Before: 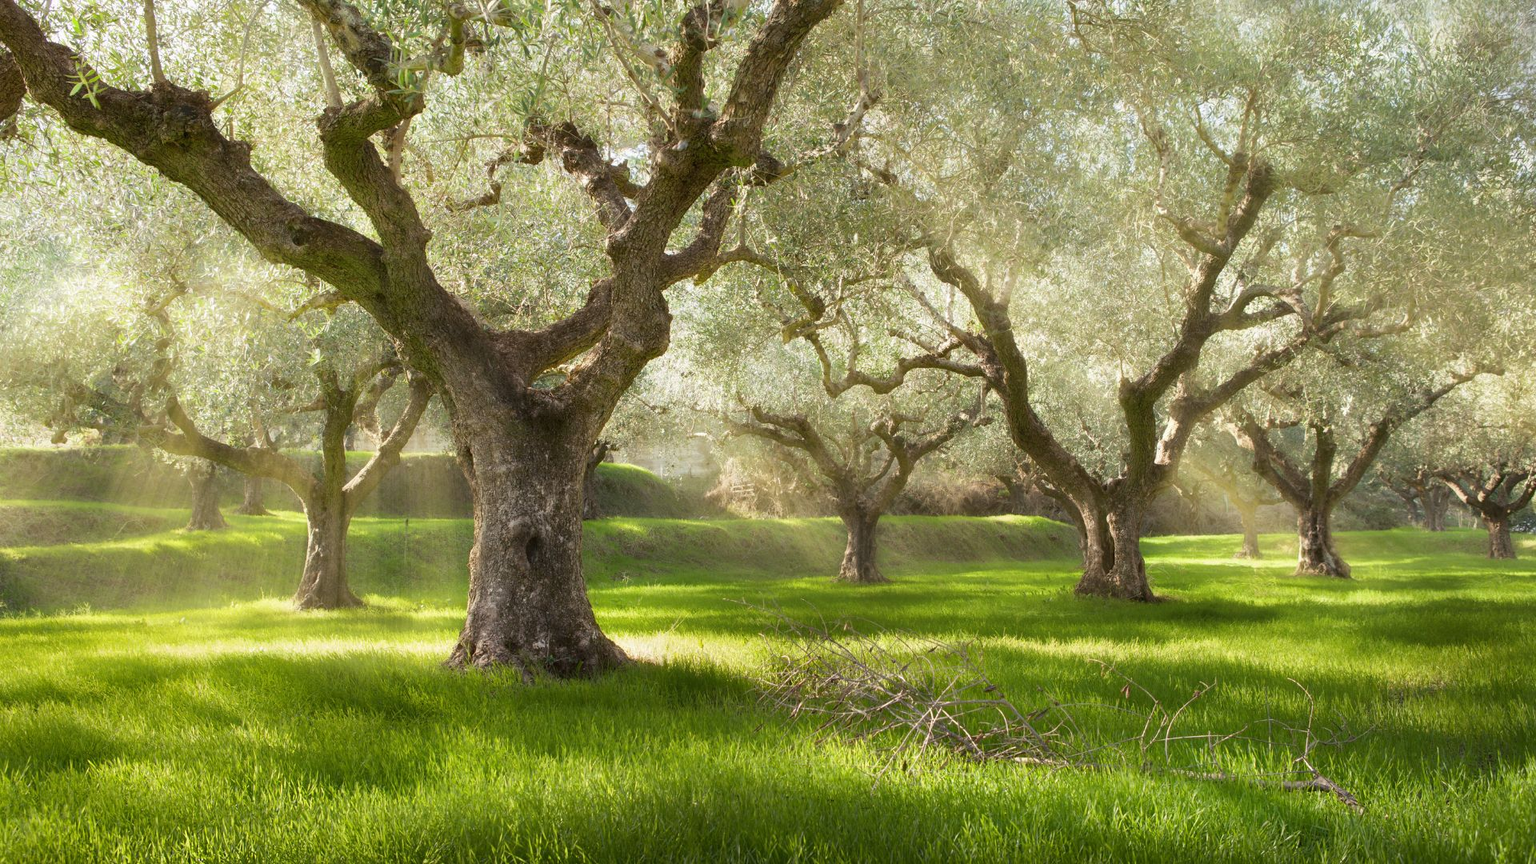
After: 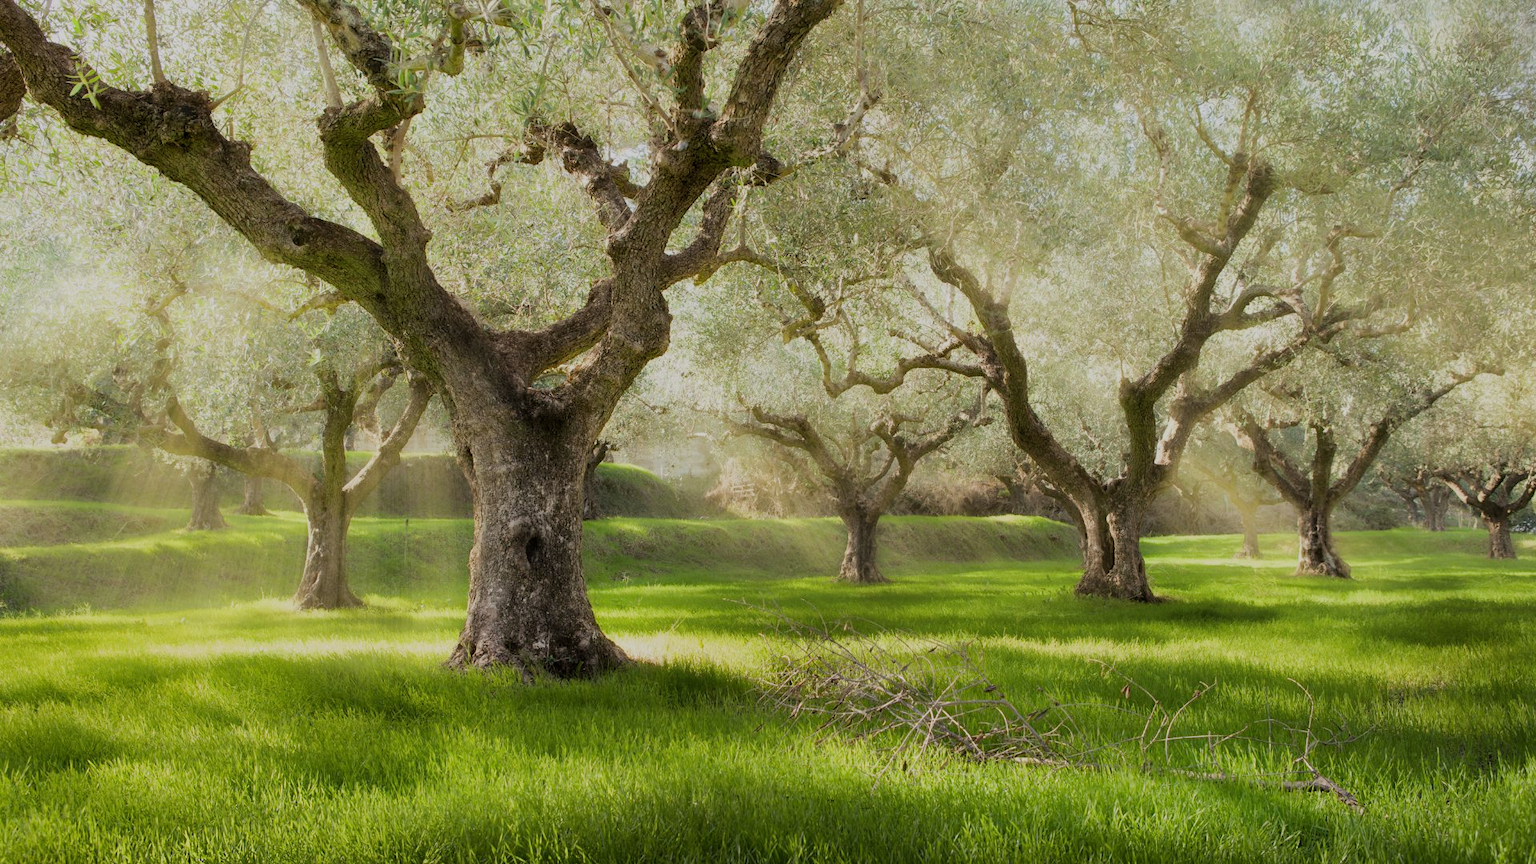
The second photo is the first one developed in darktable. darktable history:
filmic rgb: black relative exposure -7.16 EV, white relative exposure 5.34 EV, hardness 3.03
